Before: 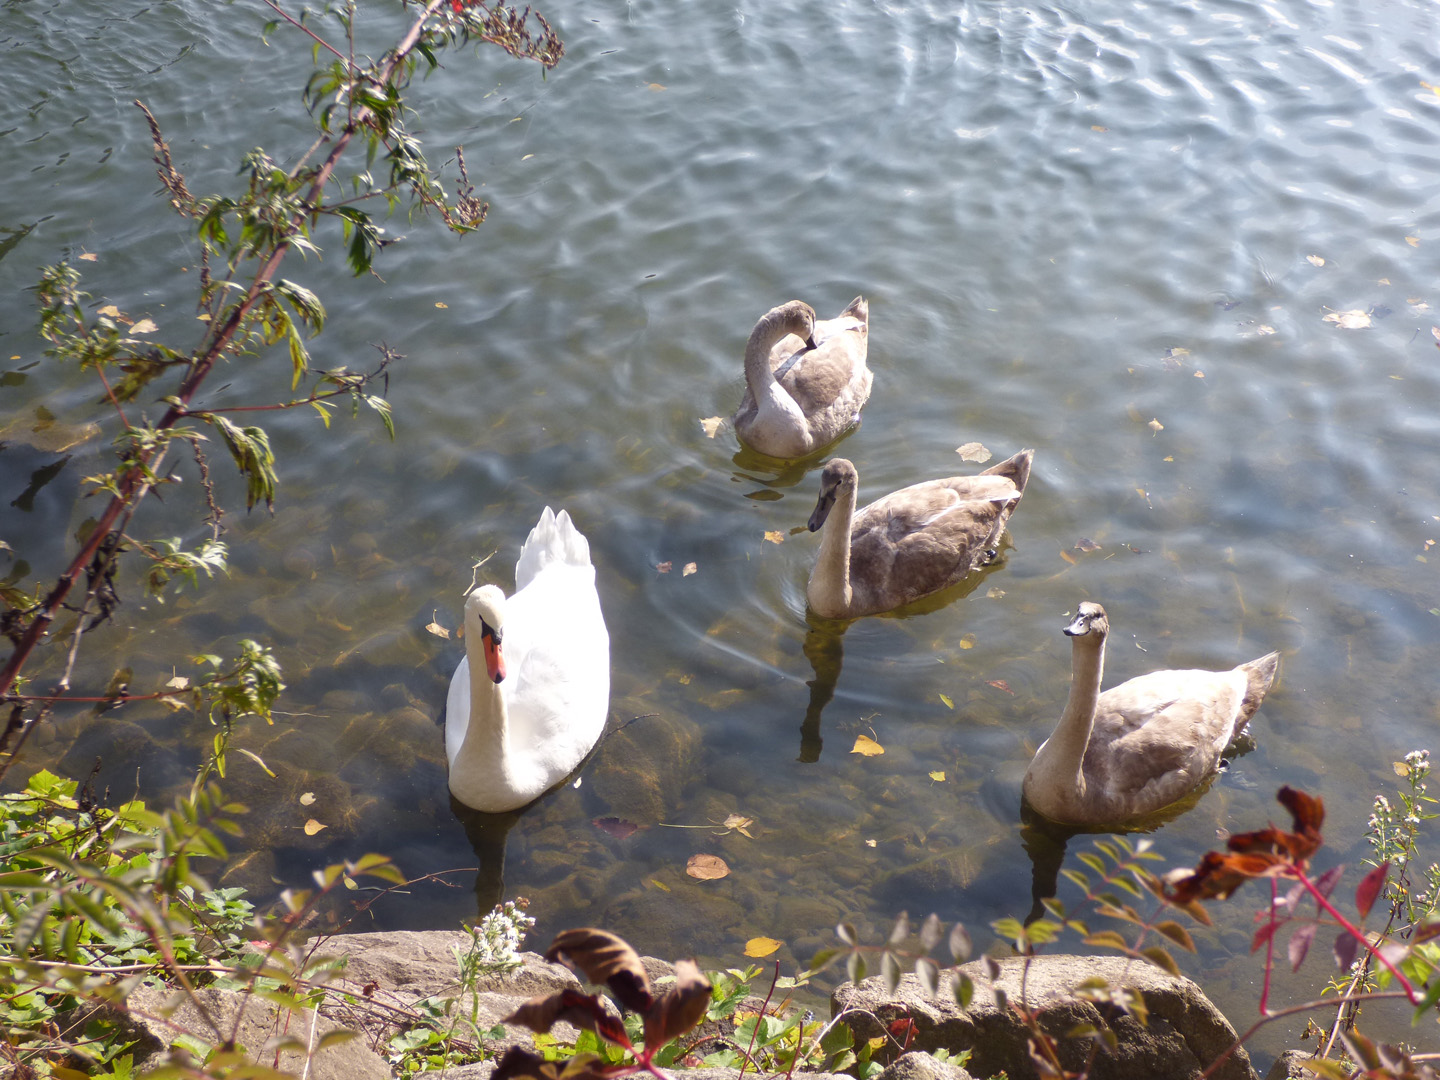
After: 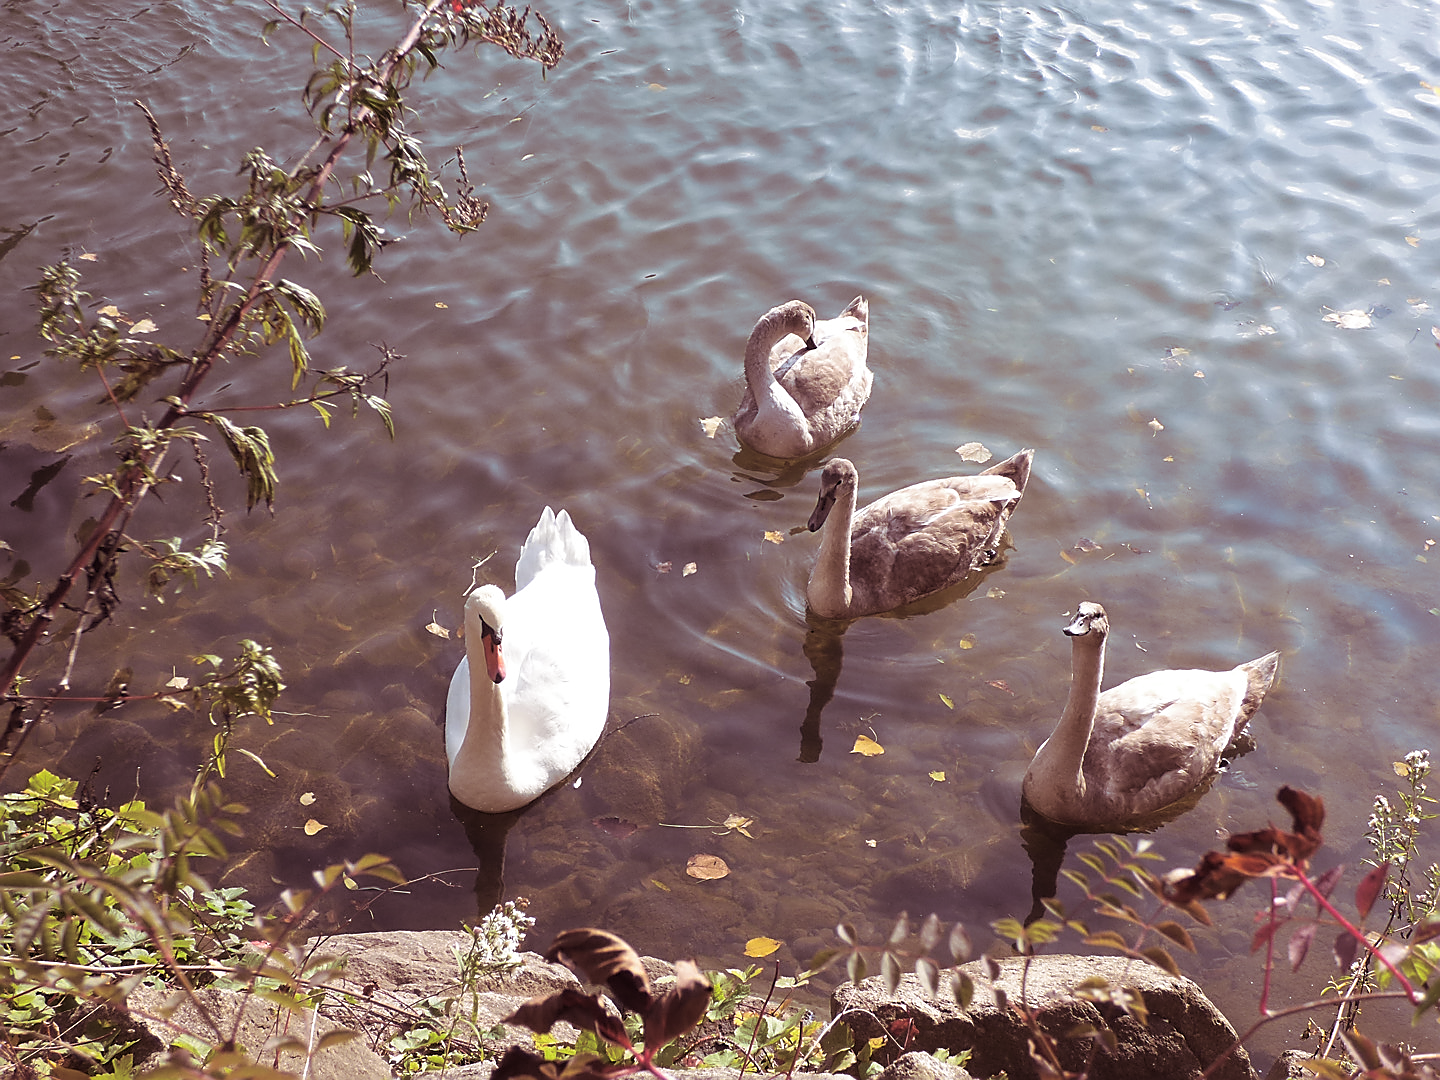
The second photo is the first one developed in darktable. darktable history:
sharpen: radius 1.4, amount 1.25, threshold 0.7
exposure: exposure 0.014 EV, compensate highlight preservation false
split-toning: shadows › saturation 0.41, highlights › saturation 0, compress 33.55%
